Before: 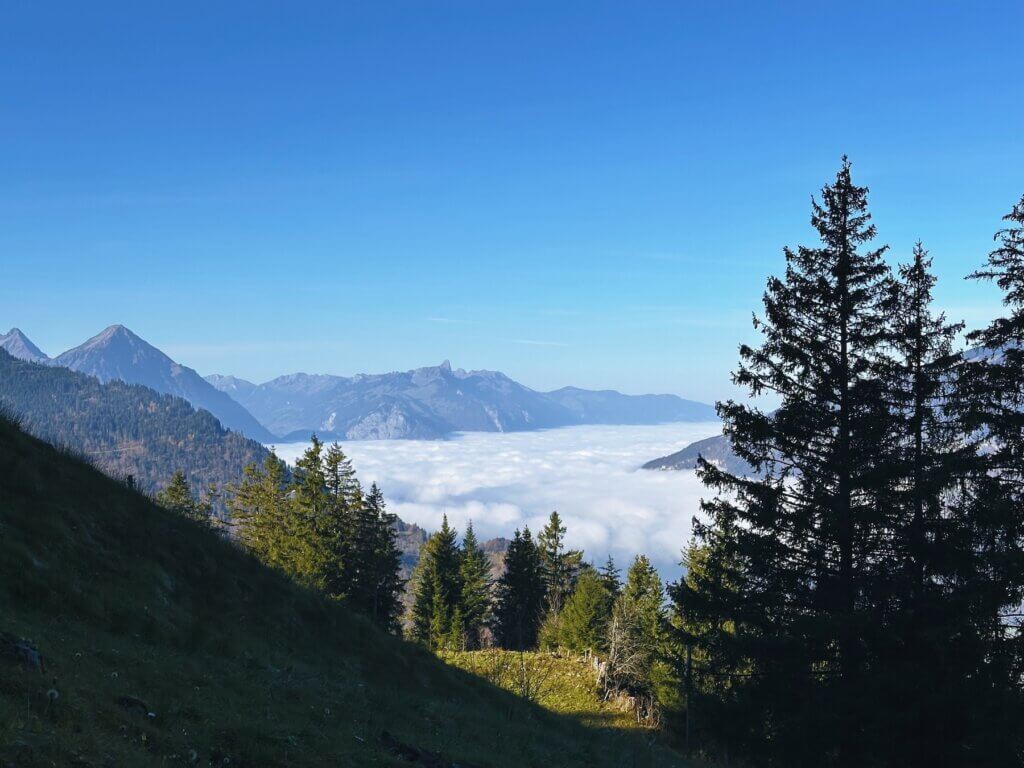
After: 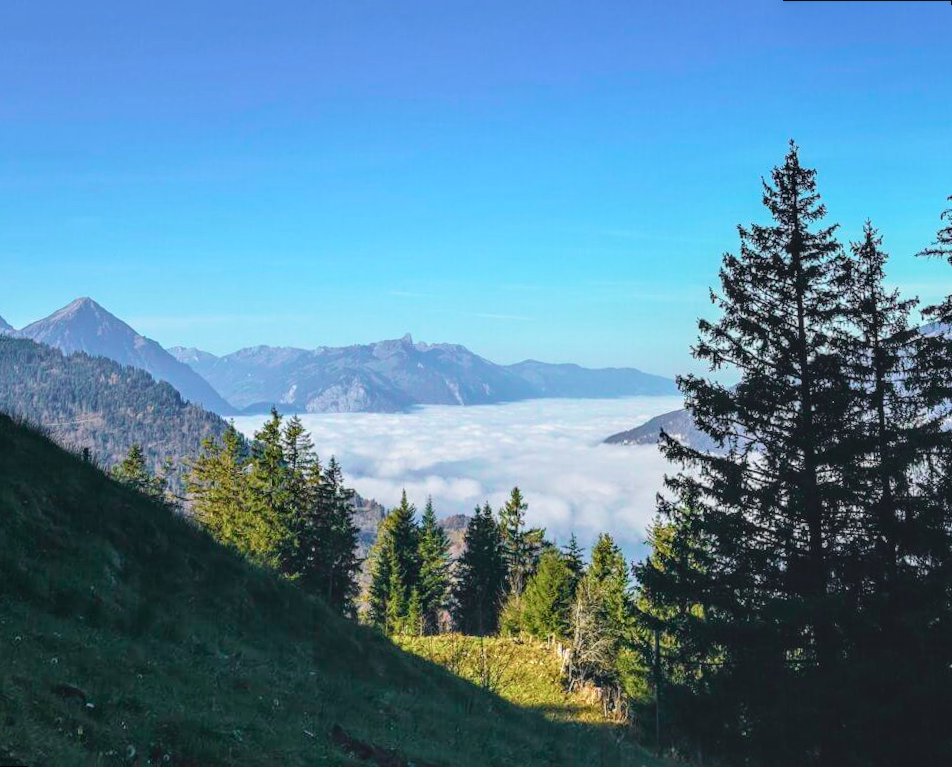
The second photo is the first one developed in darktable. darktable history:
rotate and perspective: rotation 0.215°, lens shift (vertical) -0.139, crop left 0.069, crop right 0.939, crop top 0.002, crop bottom 0.996
local contrast: highlights 0%, shadows 0%, detail 133%
tone curve: curves: ch0 [(0, 0) (0.051, 0.047) (0.102, 0.099) (0.228, 0.275) (0.432, 0.535) (0.695, 0.778) (0.908, 0.946) (1, 1)]; ch1 [(0, 0) (0.339, 0.298) (0.402, 0.363) (0.453, 0.421) (0.483, 0.469) (0.494, 0.493) (0.504, 0.501) (0.527, 0.538) (0.563, 0.595) (0.597, 0.632) (1, 1)]; ch2 [(0, 0) (0.48, 0.48) (0.504, 0.5) (0.539, 0.554) (0.59, 0.63) (0.642, 0.684) (0.824, 0.815) (1, 1)], color space Lab, independent channels, preserve colors none
